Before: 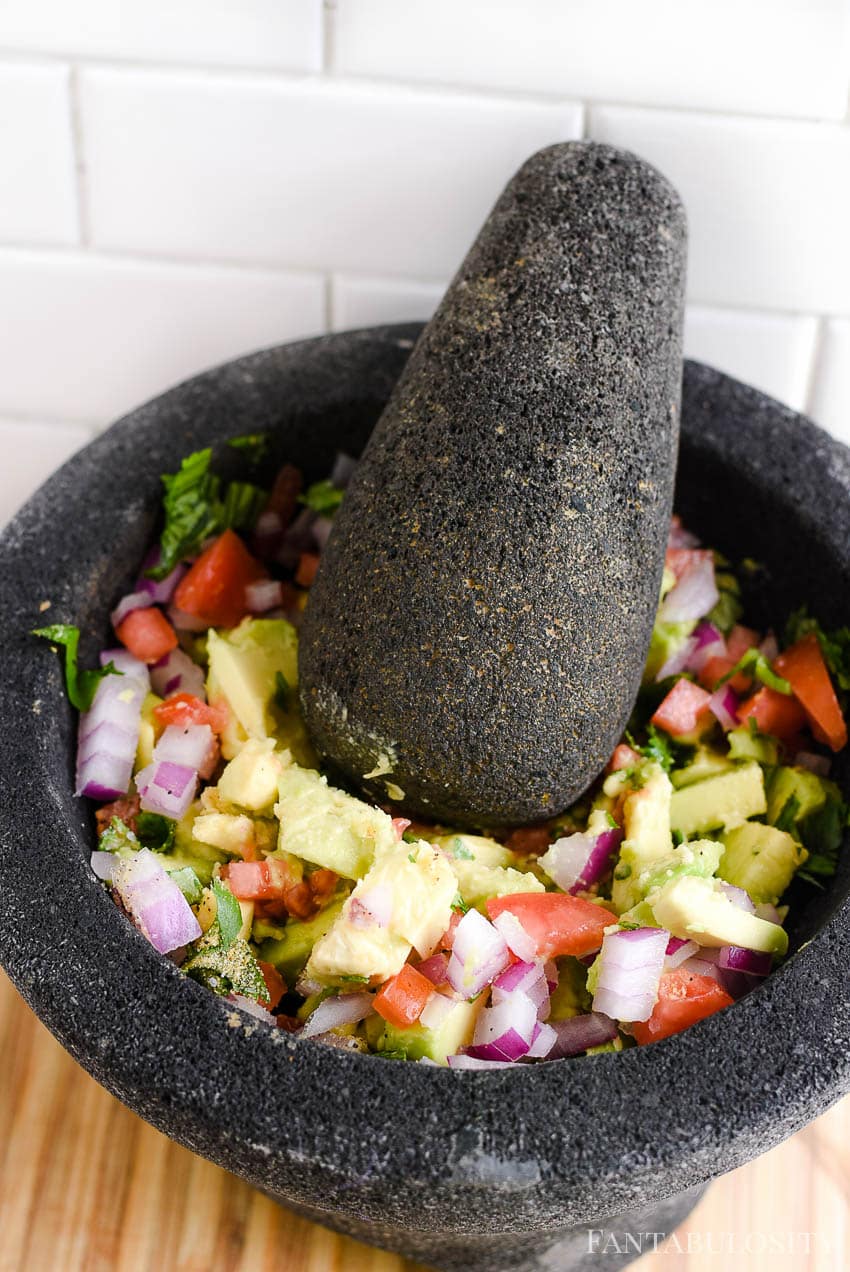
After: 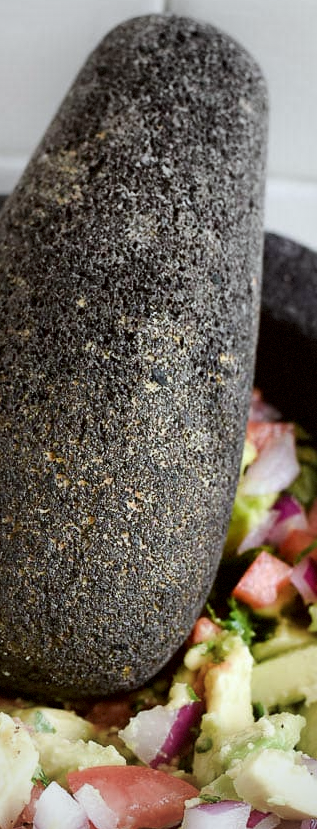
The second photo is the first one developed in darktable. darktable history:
local contrast: mode bilateral grid, contrast 20, coarseness 50, detail 171%, midtone range 0.2
exposure: compensate highlight preservation false
vignetting: fall-off start 18.48%, fall-off radius 137.25%, width/height ratio 0.623, shape 0.583, dithering 8-bit output
color correction: highlights a* -2.85, highlights b* -2.3, shadows a* 2.22, shadows b* 2.98
crop and rotate: left 49.483%, top 10.103%, right 13.135%, bottom 24.708%
